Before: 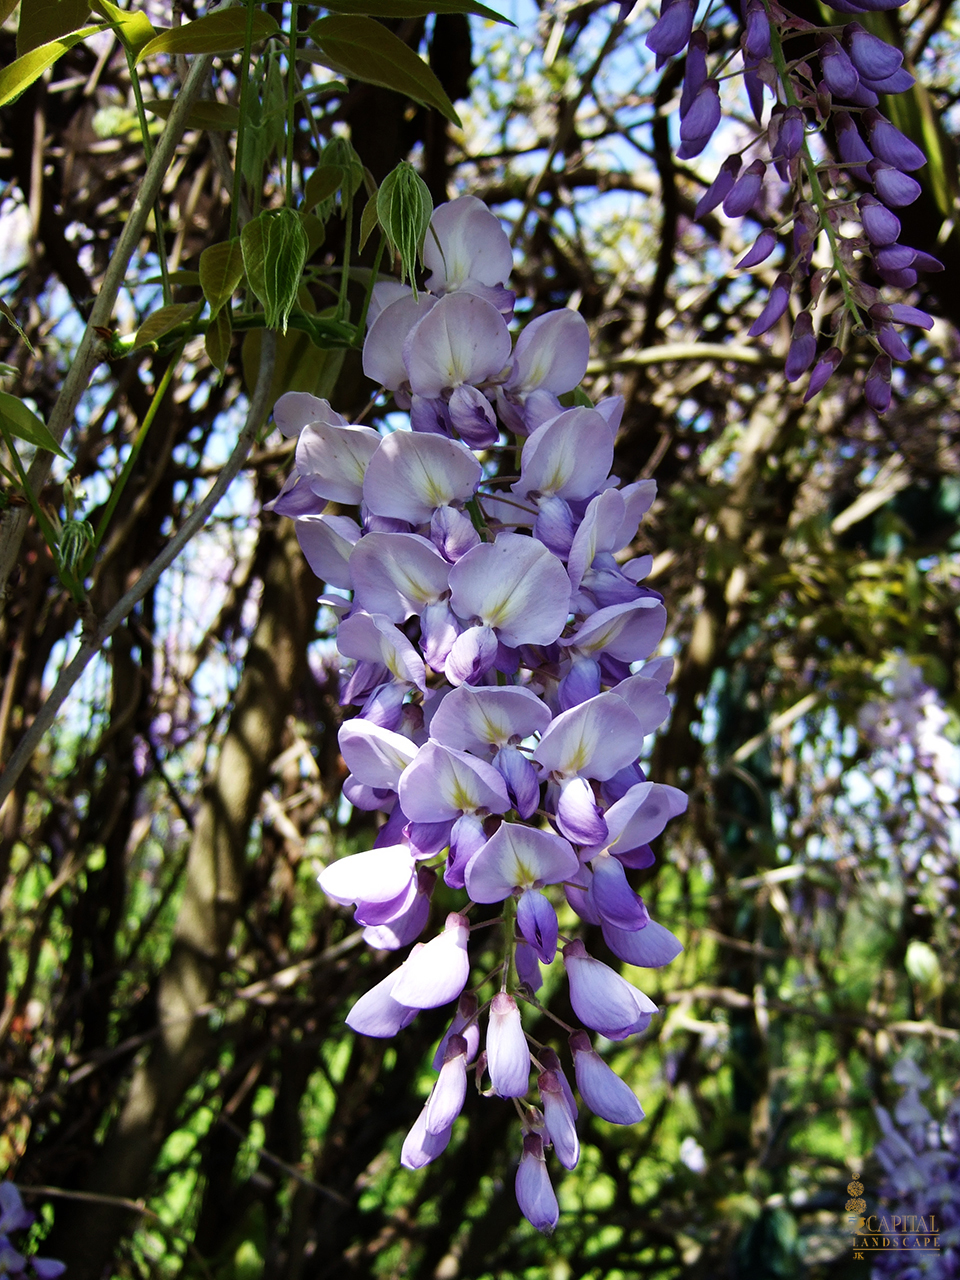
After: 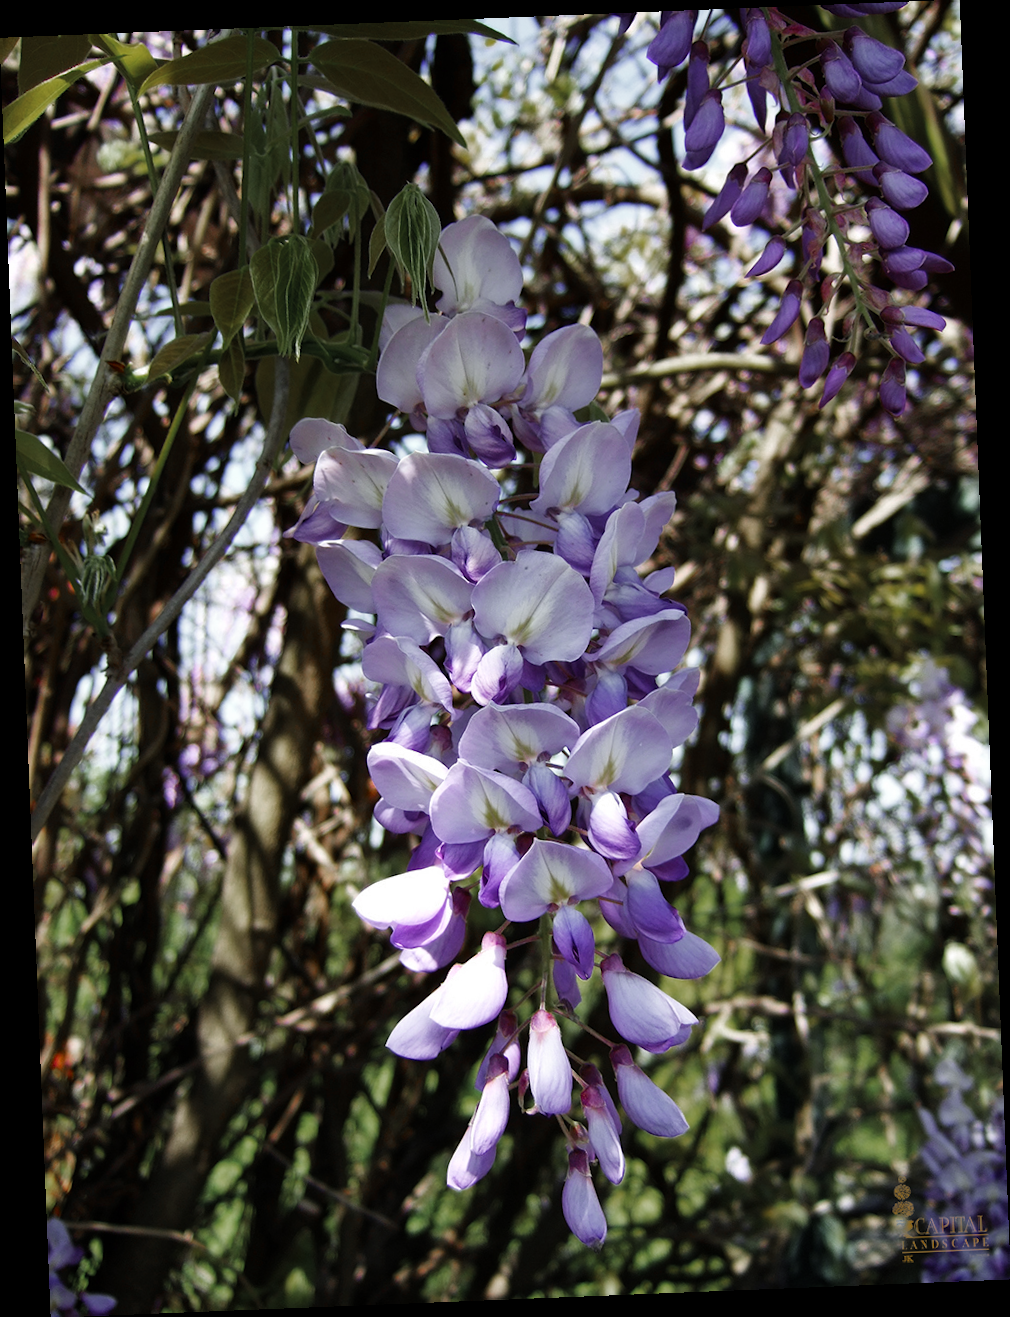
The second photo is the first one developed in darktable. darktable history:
rotate and perspective: rotation -2.29°, automatic cropping off
color zones: curves: ch0 [(0, 0.48) (0.209, 0.398) (0.305, 0.332) (0.429, 0.493) (0.571, 0.5) (0.714, 0.5) (0.857, 0.5) (1, 0.48)]; ch1 [(0, 0.736) (0.143, 0.625) (0.225, 0.371) (0.429, 0.256) (0.571, 0.241) (0.714, 0.213) (0.857, 0.48) (1, 0.736)]; ch2 [(0, 0.448) (0.143, 0.498) (0.286, 0.5) (0.429, 0.5) (0.571, 0.5) (0.714, 0.5) (0.857, 0.5) (1, 0.448)]
